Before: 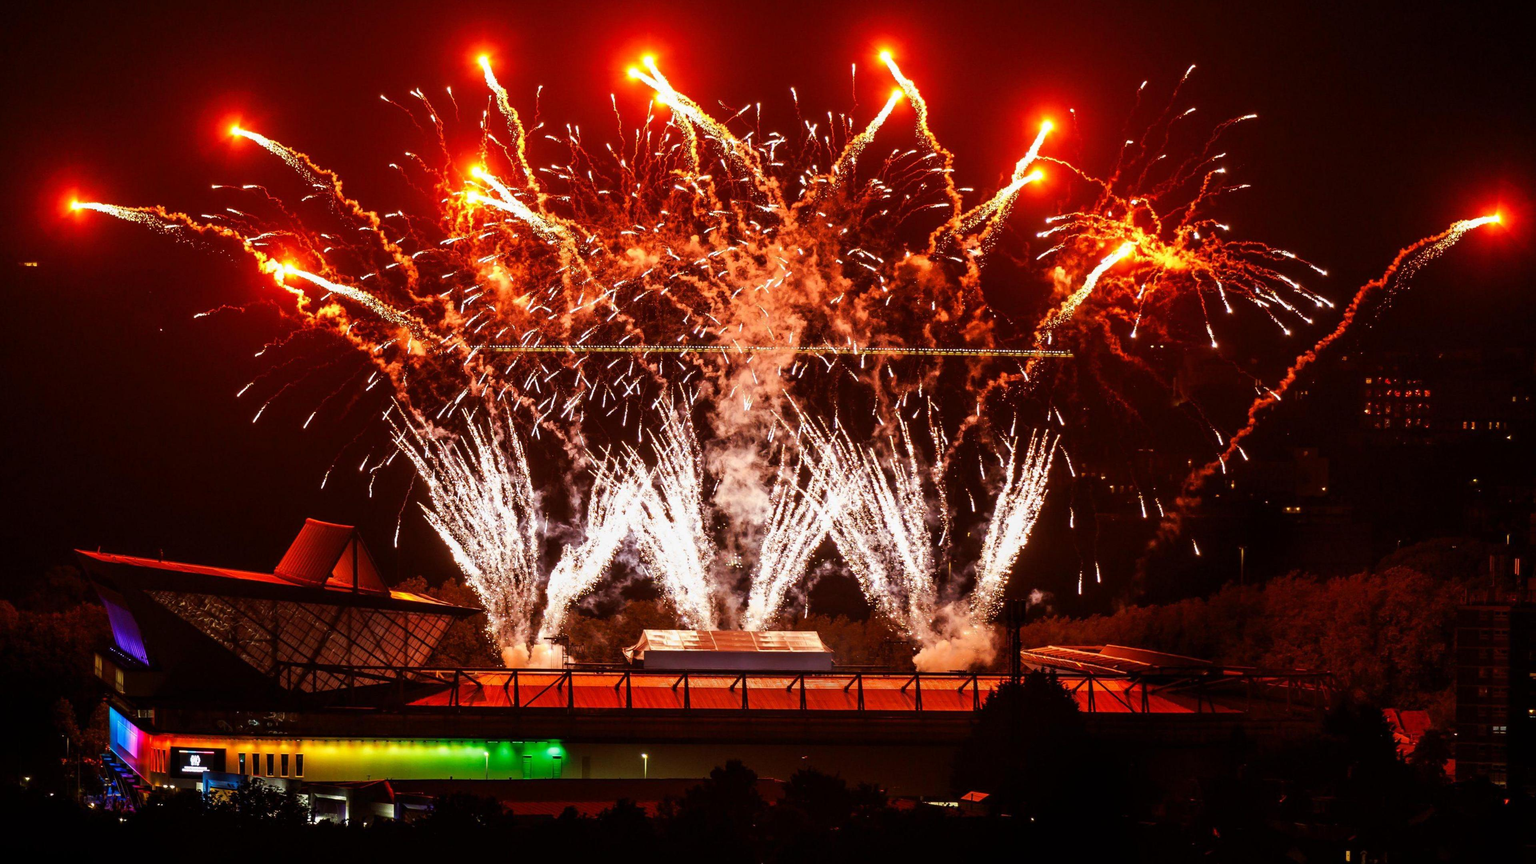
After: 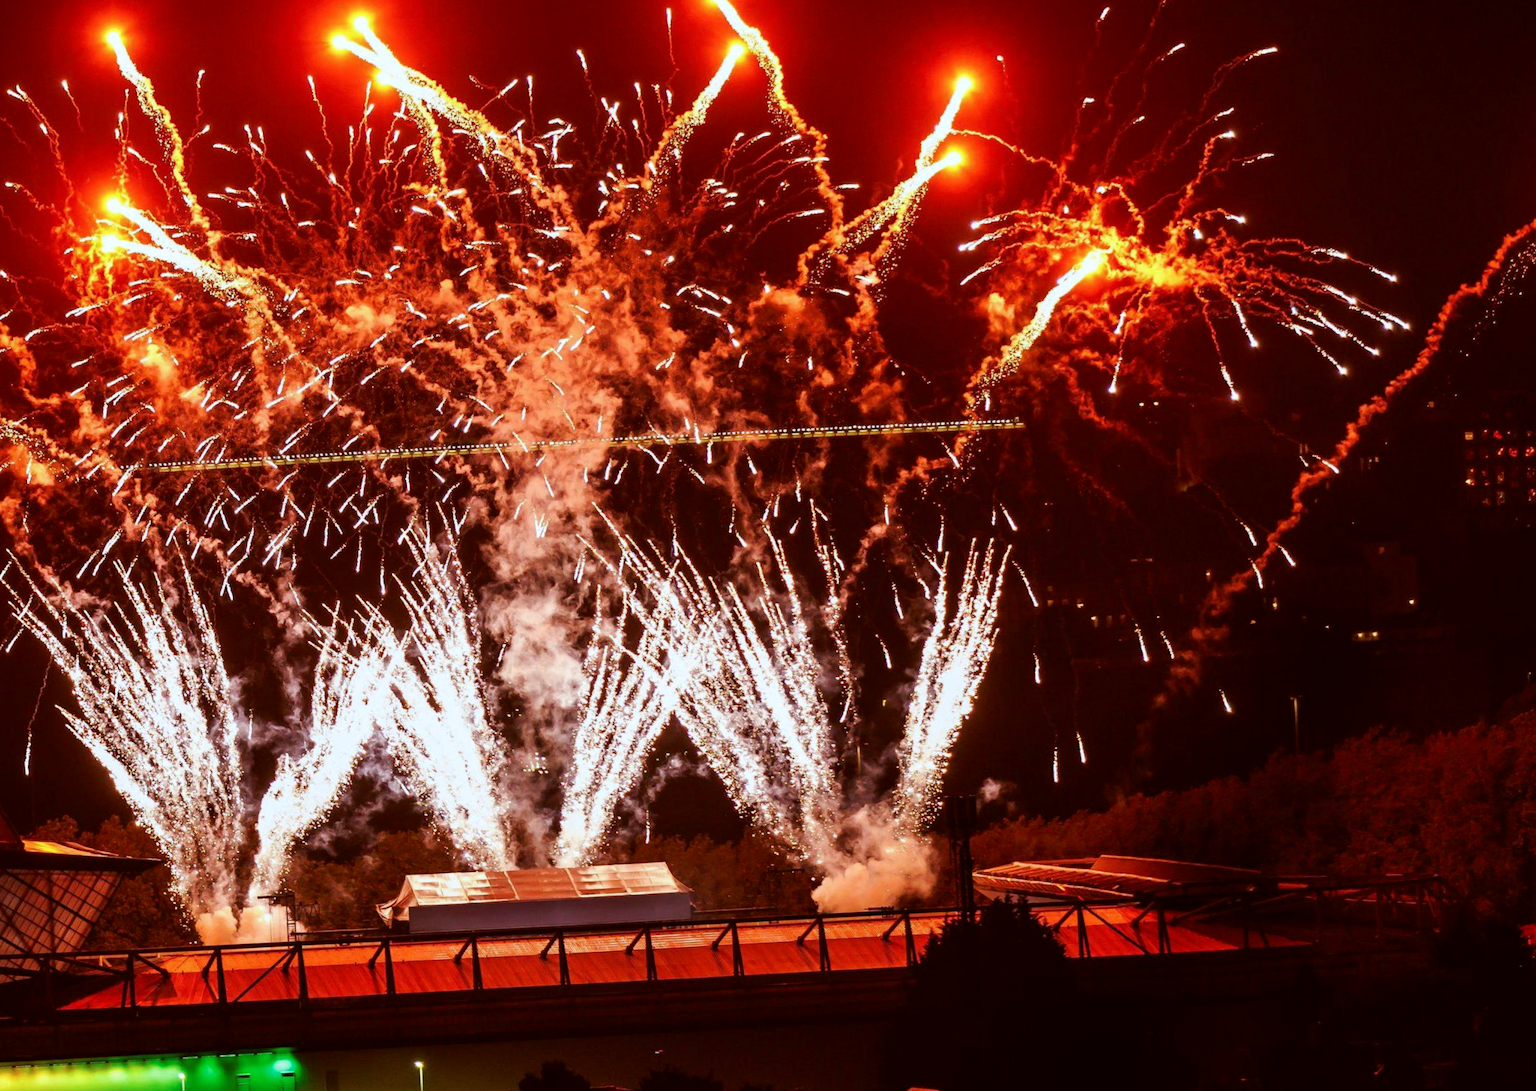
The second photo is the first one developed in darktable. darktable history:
crop and rotate: left 24.034%, top 2.838%, right 6.406%, bottom 6.299%
color correction: highlights a* -3.28, highlights b* -6.24, shadows a* 3.1, shadows b* 5.19
rotate and perspective: rotation -3.52°, crop left 0.036, crop right 0.964, crop top 0.081, crop bottom 0.919
